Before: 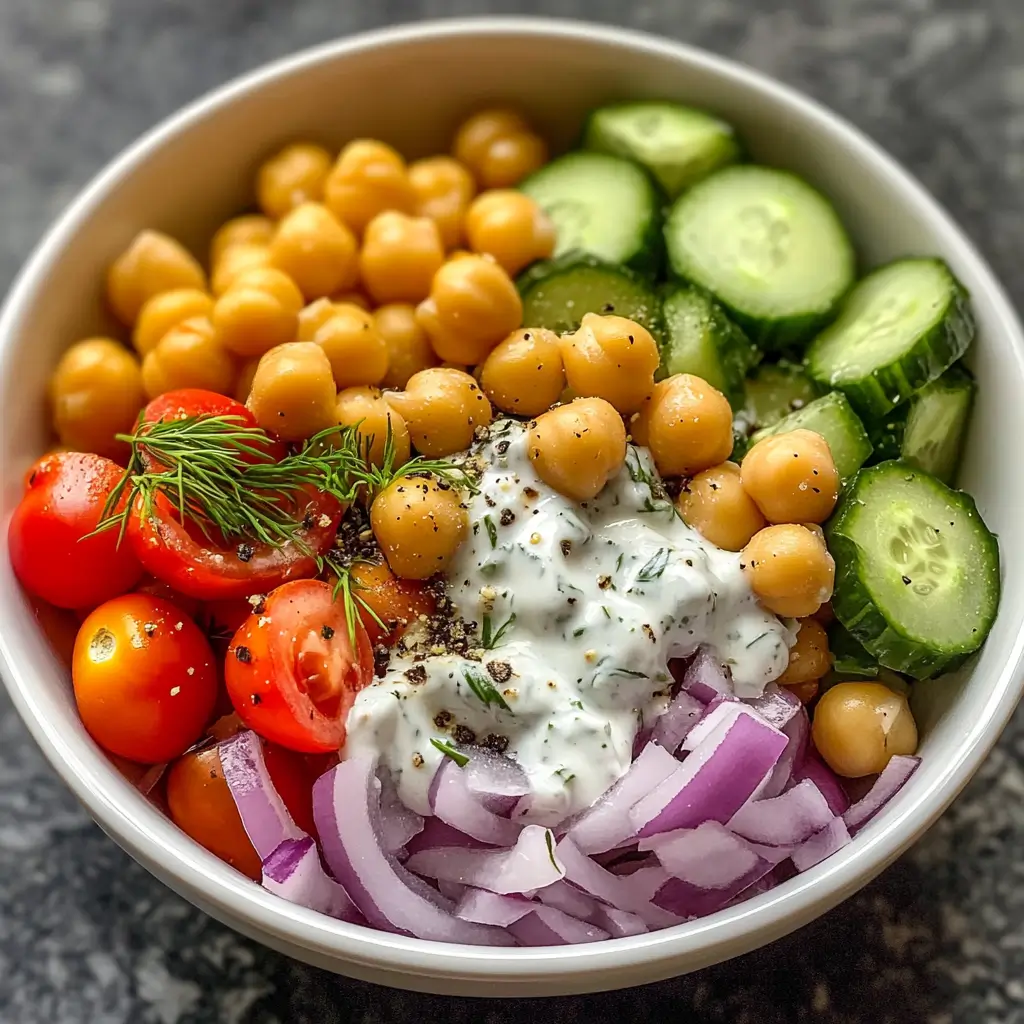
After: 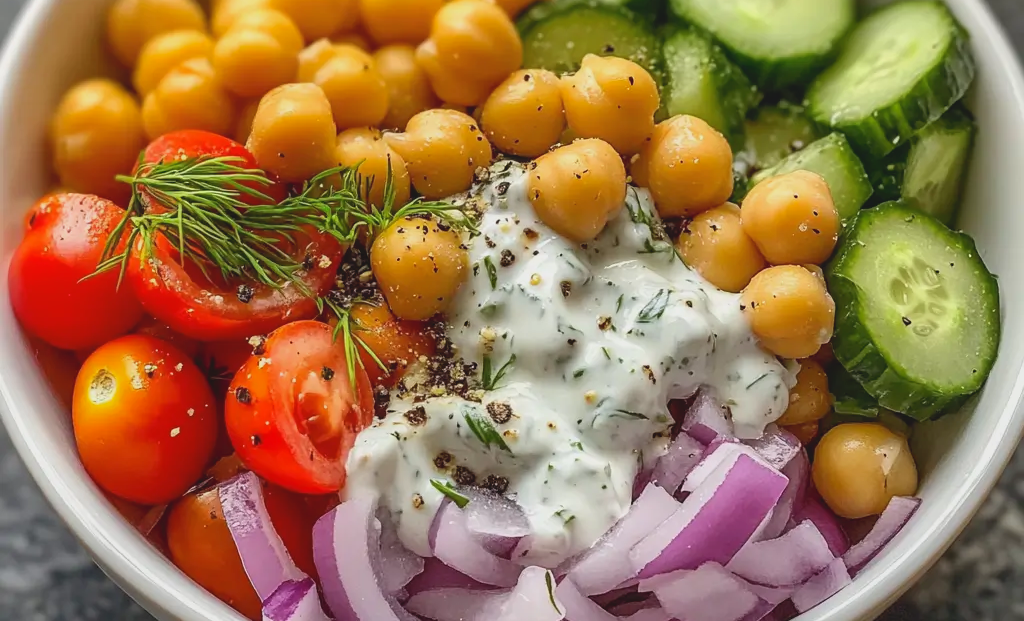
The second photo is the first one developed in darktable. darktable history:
crop and rotate: top 25.357%, bottom 13.942%
local contrast: highlights 68%, shadows 68%, detail 82%, midtone range 0.325
